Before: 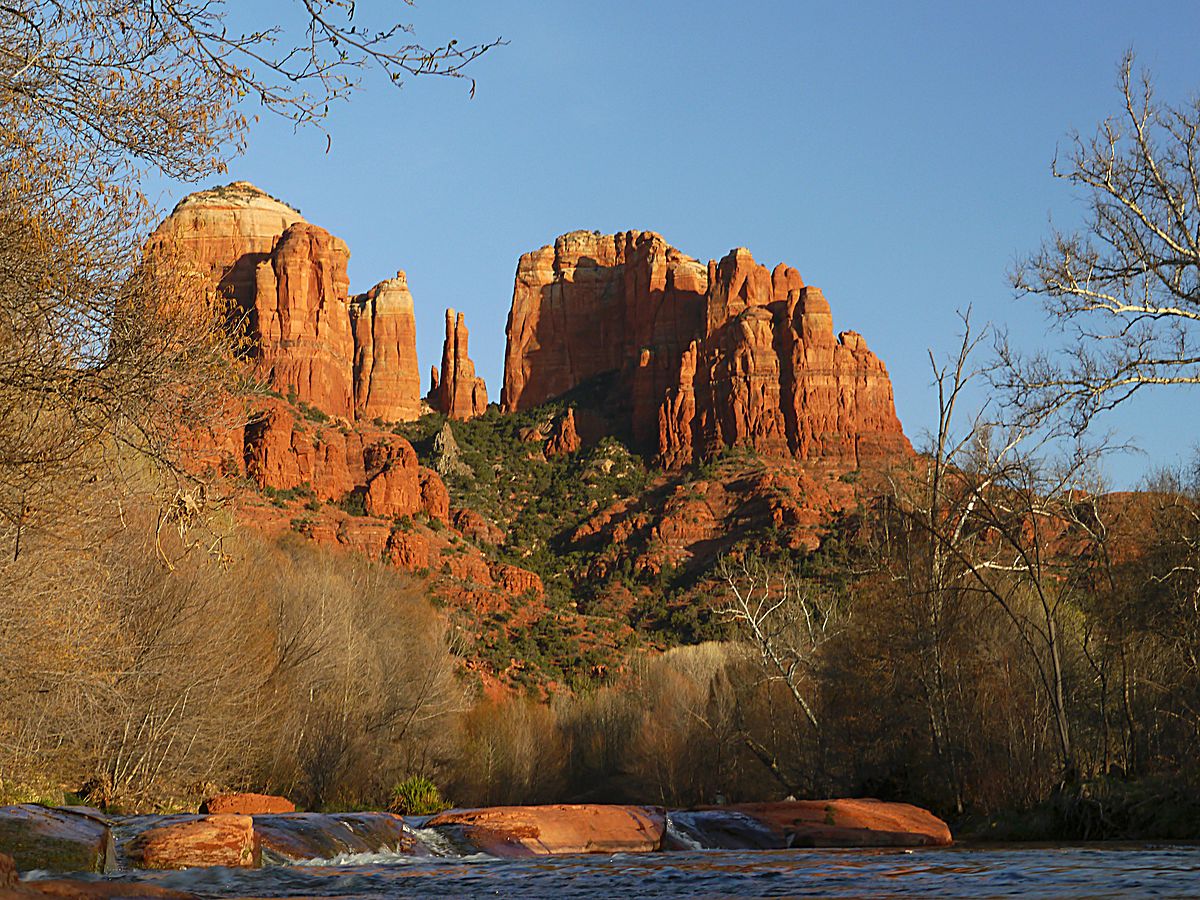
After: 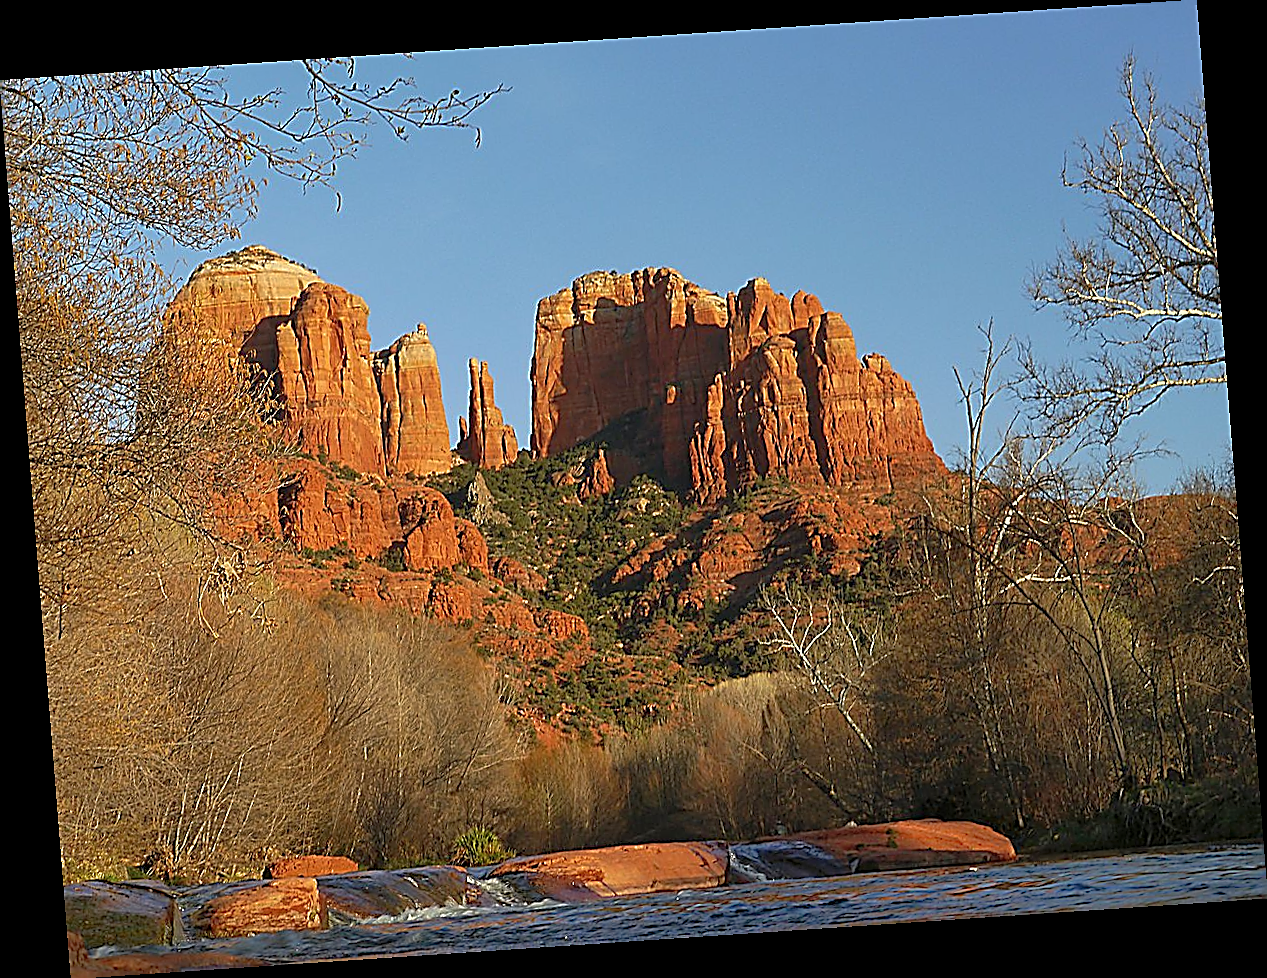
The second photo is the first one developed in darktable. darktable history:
sharpen: radius 1.685, amount 1.294
rotate and perspective: rotation -4.2°, shear 0.006, automatic cropping off
shadows and highlights: on, module defaults
